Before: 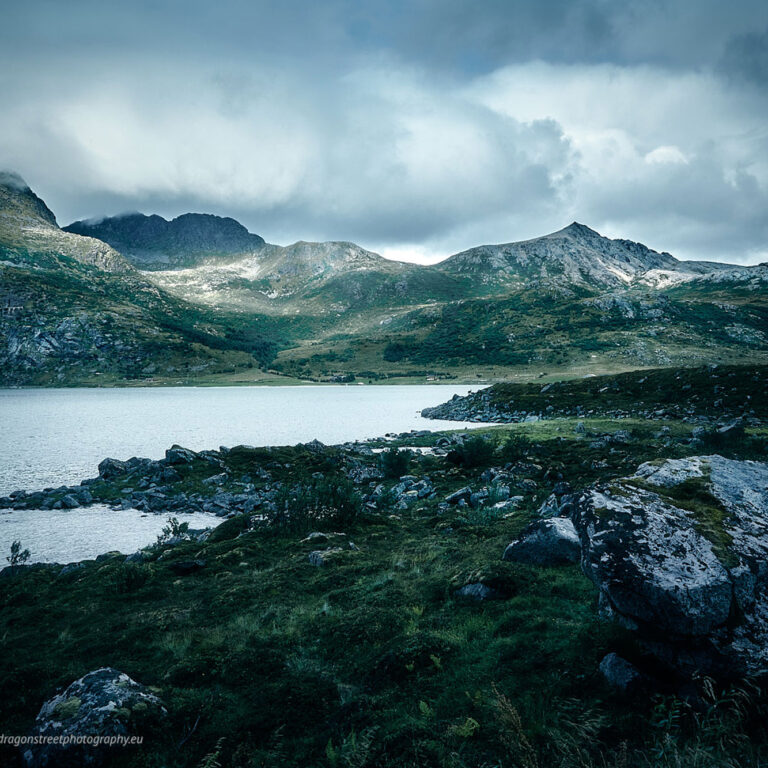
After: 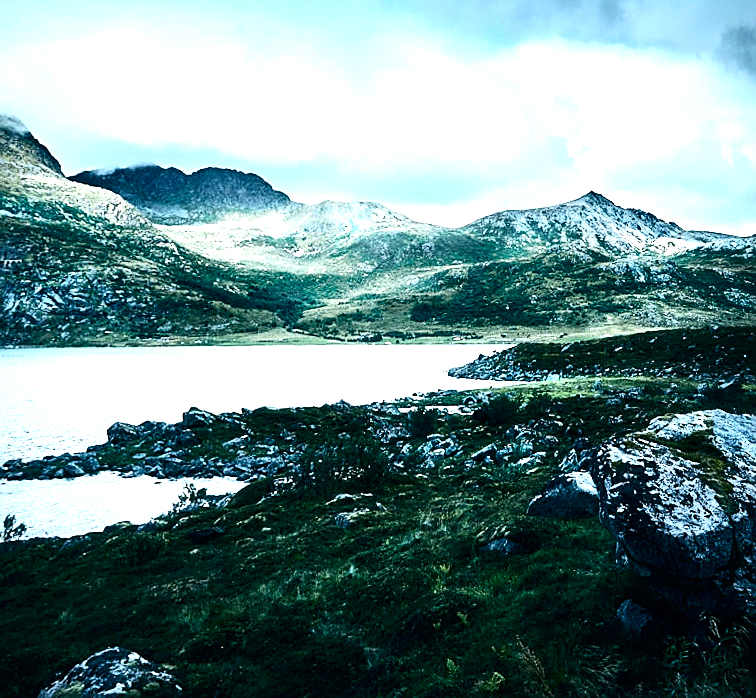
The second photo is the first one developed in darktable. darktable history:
exposure: black level correction 0, exposure 0.953 EV, compensate exposure bias true, compensate highlight preservation false
rotate and perspective: rotation -0.013°, lens shift (vertical) -0.027, lens shift (horizontal) 0.178, crop left 0.016, crop right 0.989, crop top 0.082, crop bottom 0.918
sharpen: on, module defaults
color balance rgb: linear chroma grading › global chroma 9%, perceptual saturation grading › global saturation 36%, perceptual saturation grading › shadows 35%, perceptual brilliance grading › global brilliance 15%, perceptual brilliance grading › shadows -35%, global vibrance 15%
contrast brightness saturation: contrast 0.25, saturation -0.31
